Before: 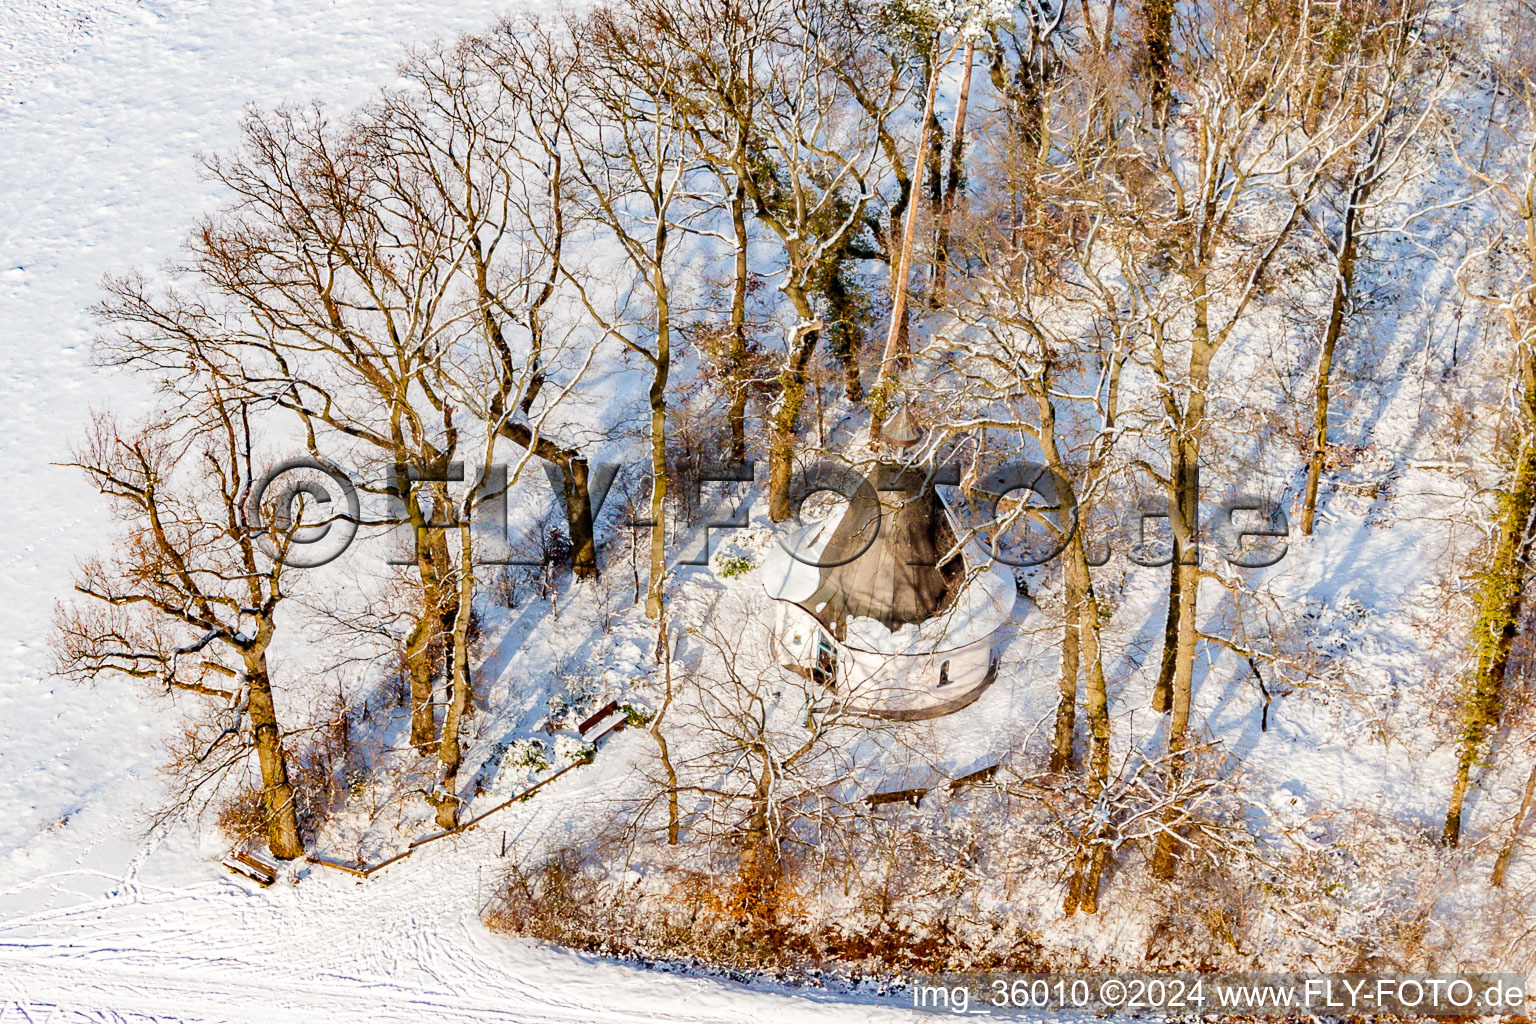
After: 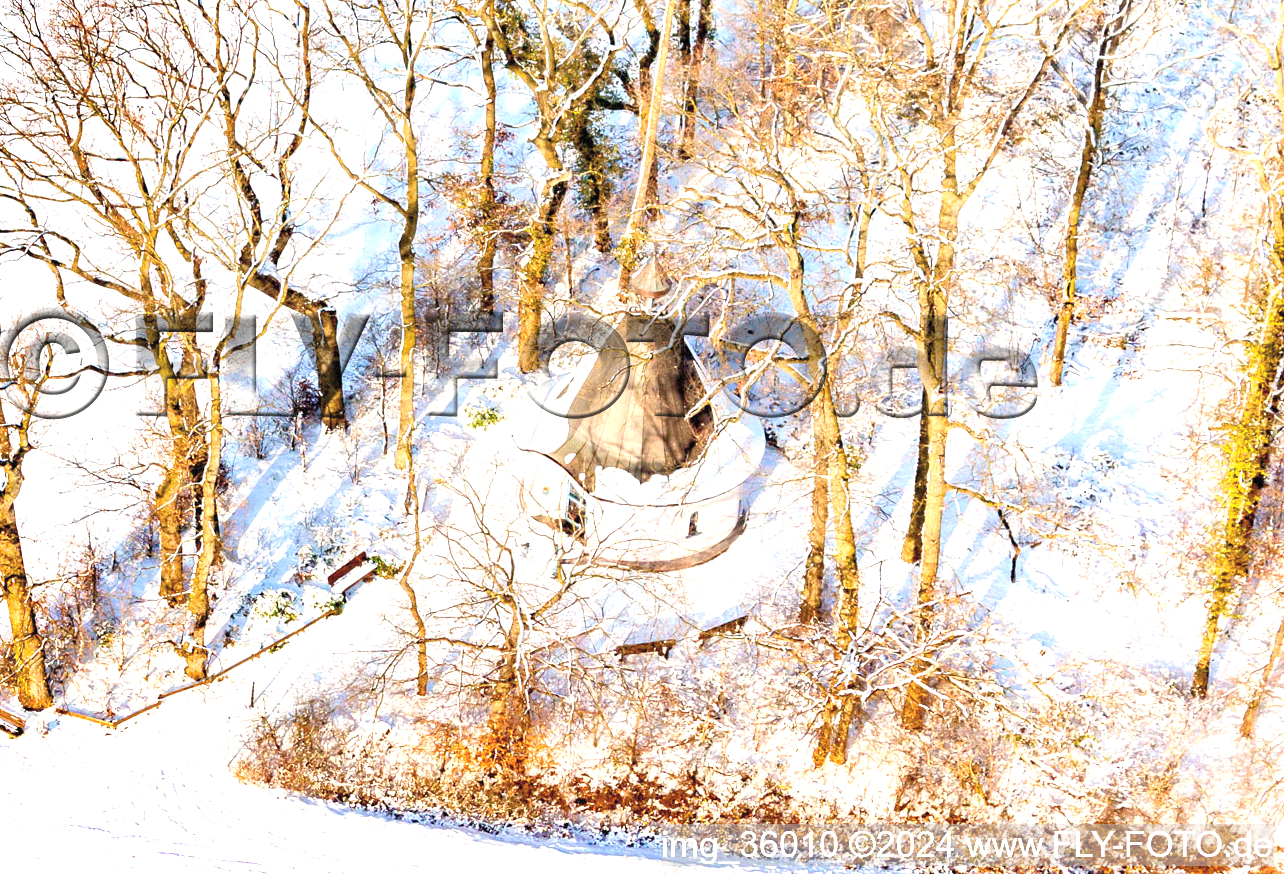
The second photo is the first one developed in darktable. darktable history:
exposure: exposure 0.995 EV, compensate exposure bias true, compensate highlight preservation false
contrast brightness saturation: brightness 0.145
crop: left 16.378%, top 14.581%
